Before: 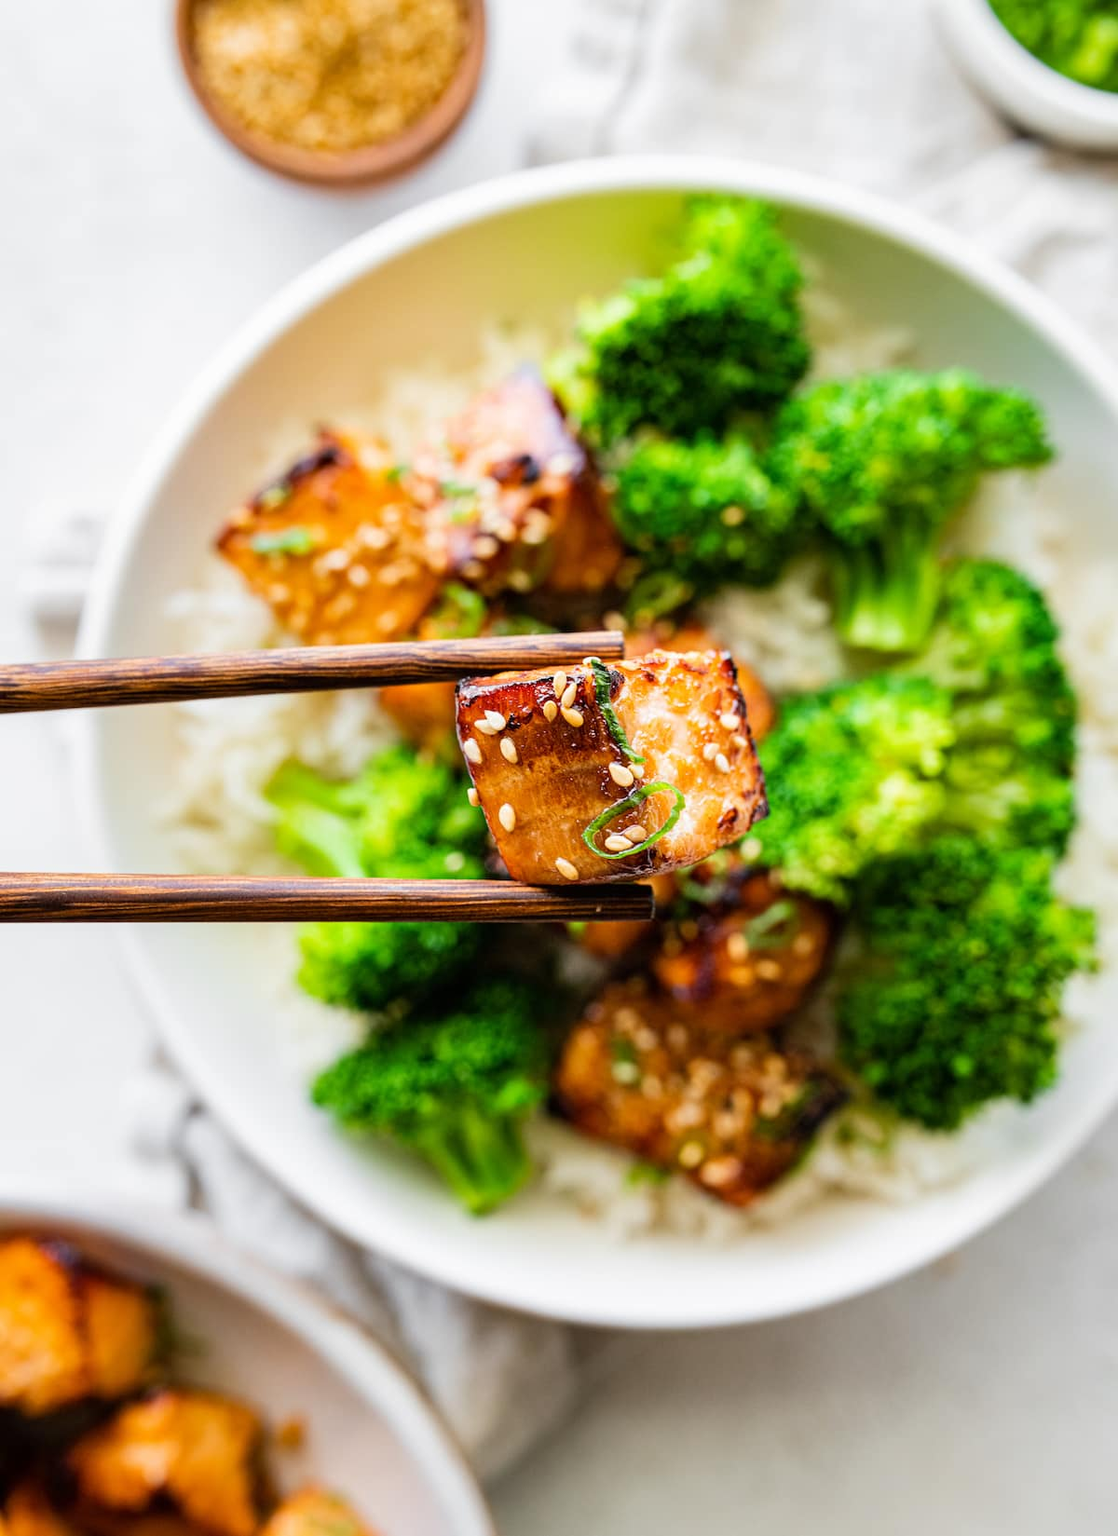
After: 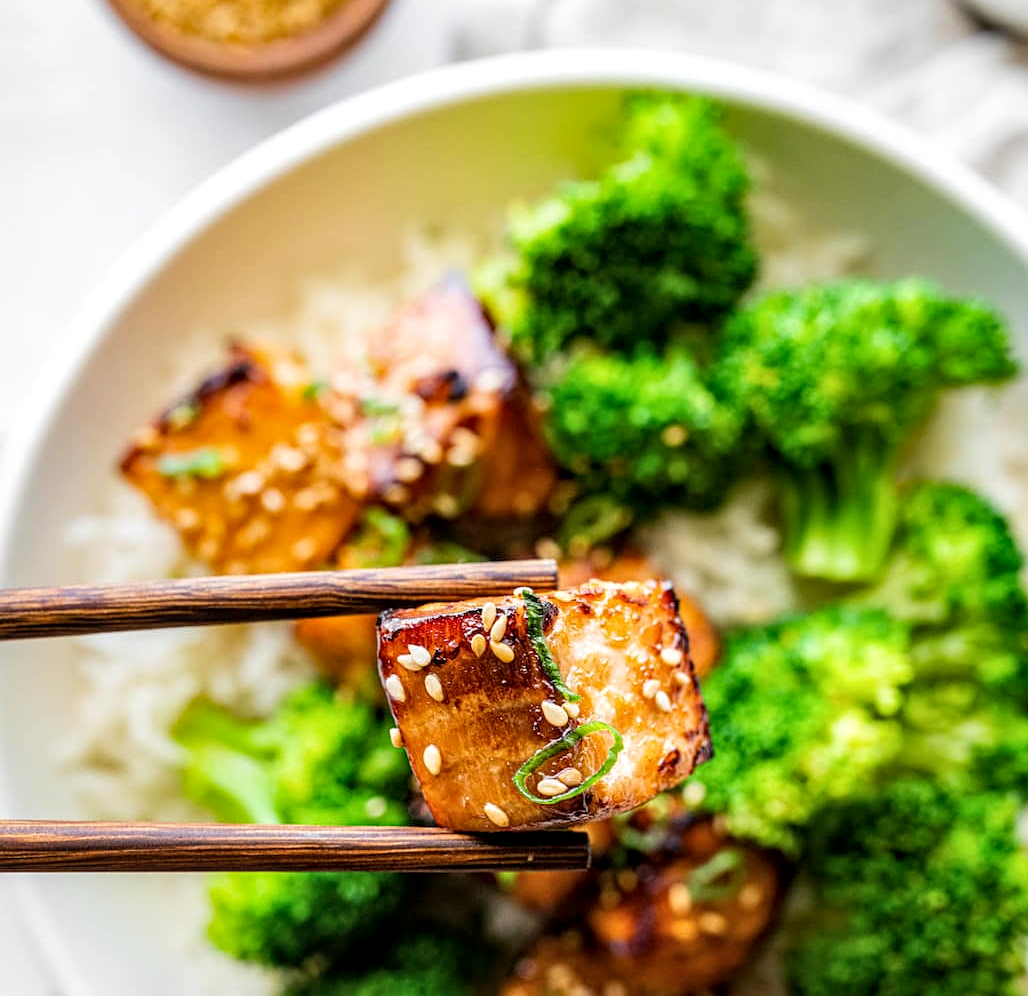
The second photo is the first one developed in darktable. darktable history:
crop and rotate: left 9.345%, top 7.22%, right 4.982%, bottom 32.331%
sharpen: amount 0.2
local contrast: detail 130%
